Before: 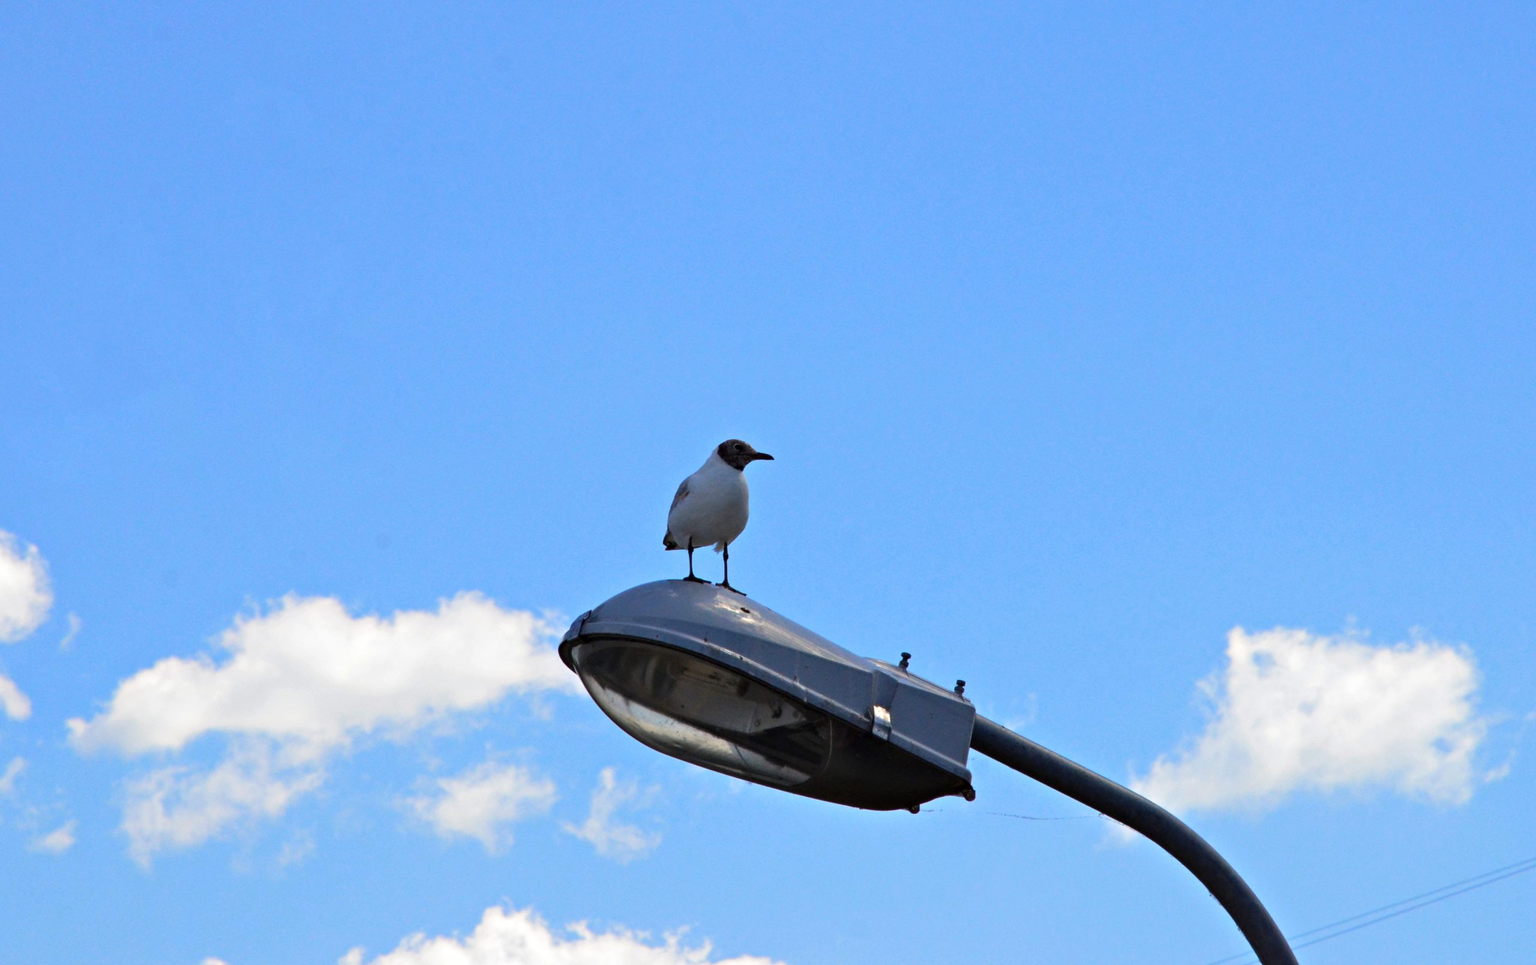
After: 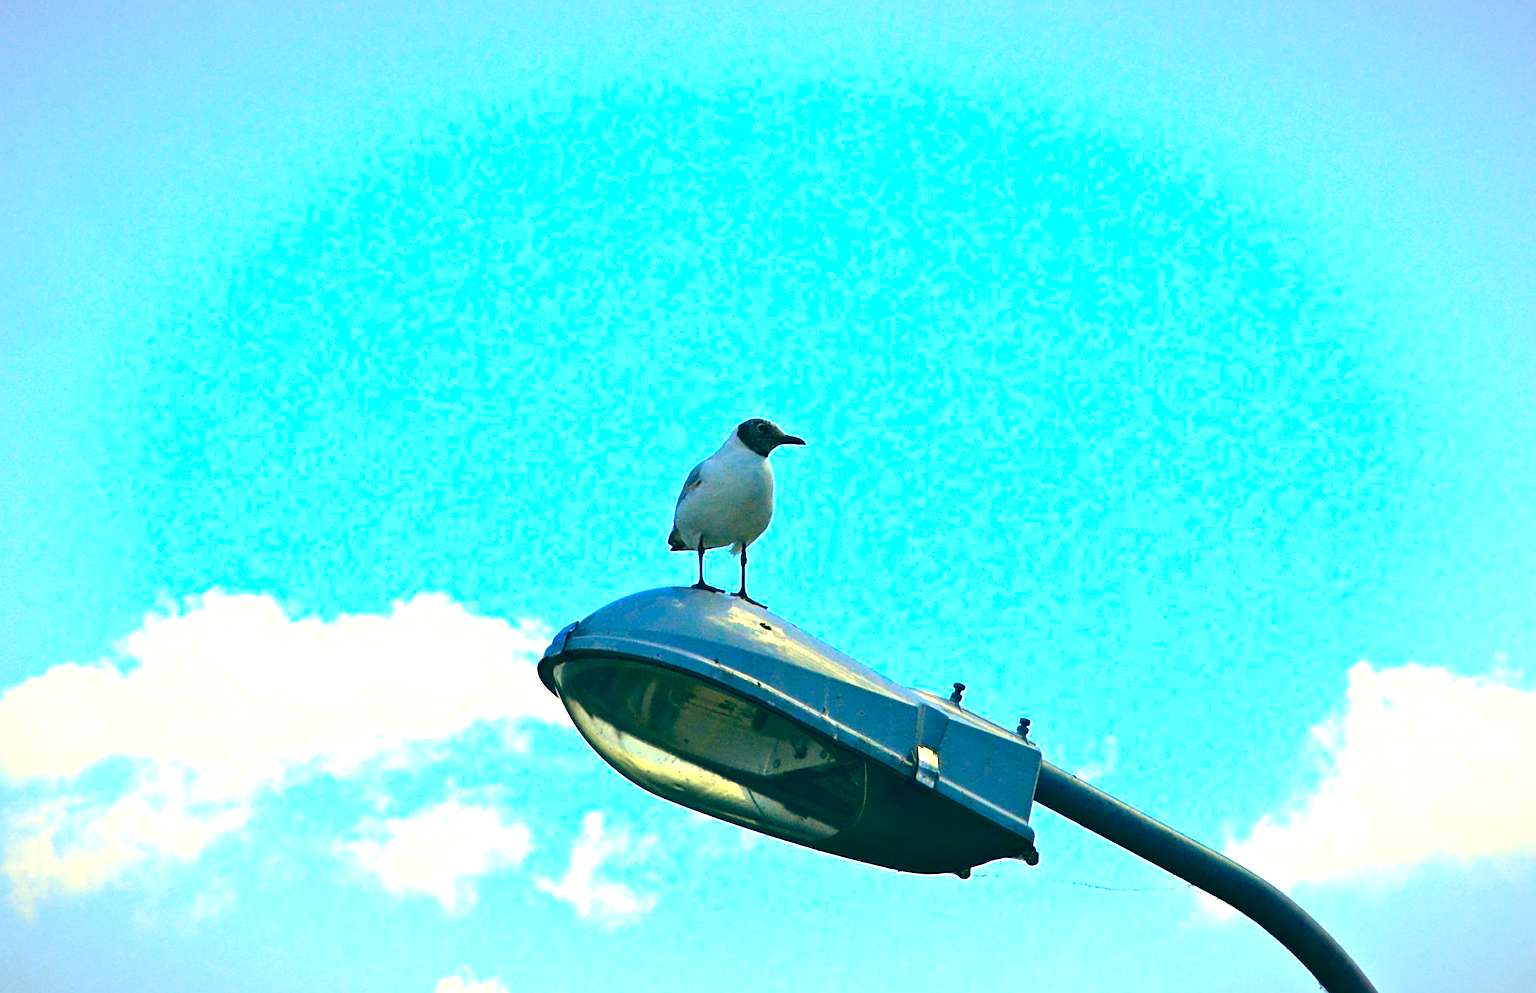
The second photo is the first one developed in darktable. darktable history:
color balance: lift [1.005, 0.99, 1.007, 1.01], gamma [1, 0.979, 1.011, 1.021], gain [0.923, 1.098, 1.025, 0.902], input saturation 90.45%, contrast 7.73%, output saturation 105.91%
exposure: exposure 1.16 EV, compensate exposure bias true, compensate highlight preservation false
crop: left 6.446%, top 8.188%, right 9.538%, bottom 3.548%
sharpen: on, module defaults
rotate and perspective: rotation 1.57°, crop left 0.018, crop right 0.982, crop top 0.039, crop bottom 0.961
vignetting: fall-off radius 60%, automatic ratio true
color correction: highlights a* -10.77, highlights b* 9.8, saturation 1.72
